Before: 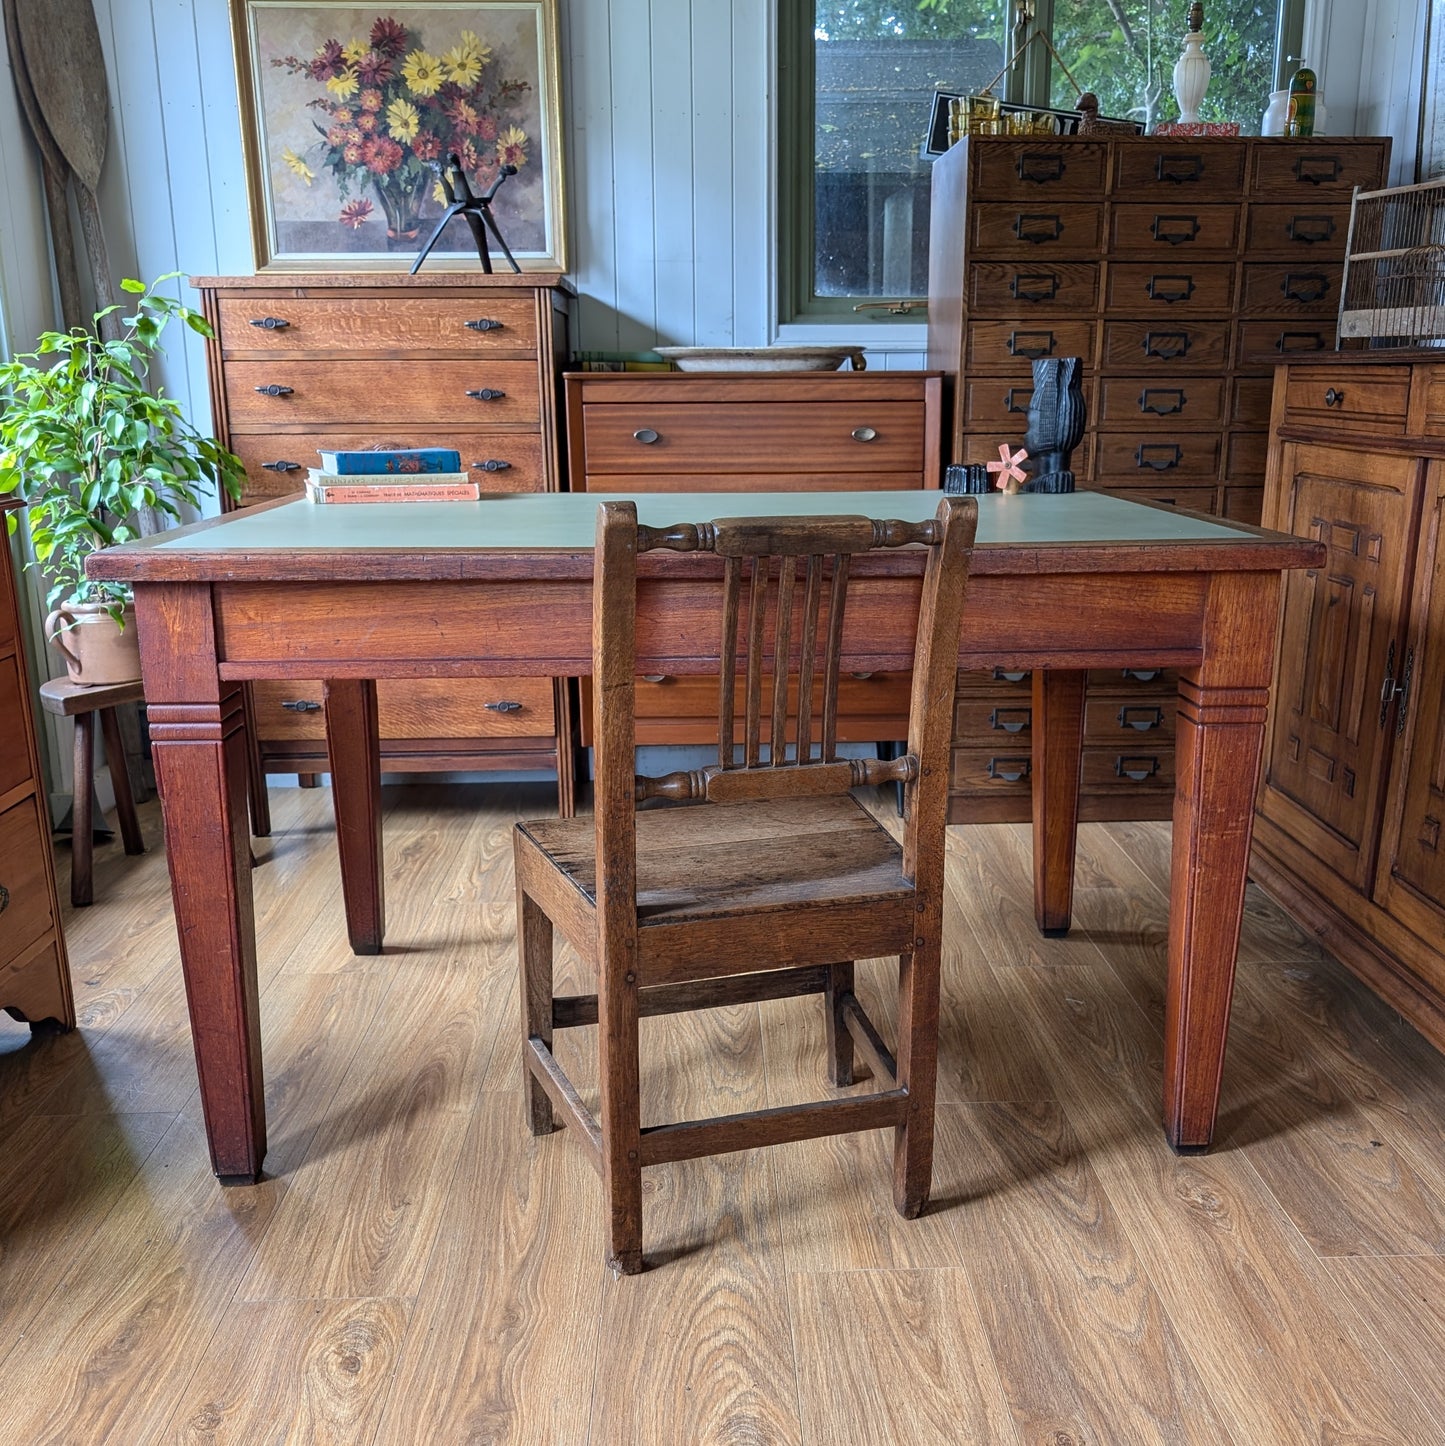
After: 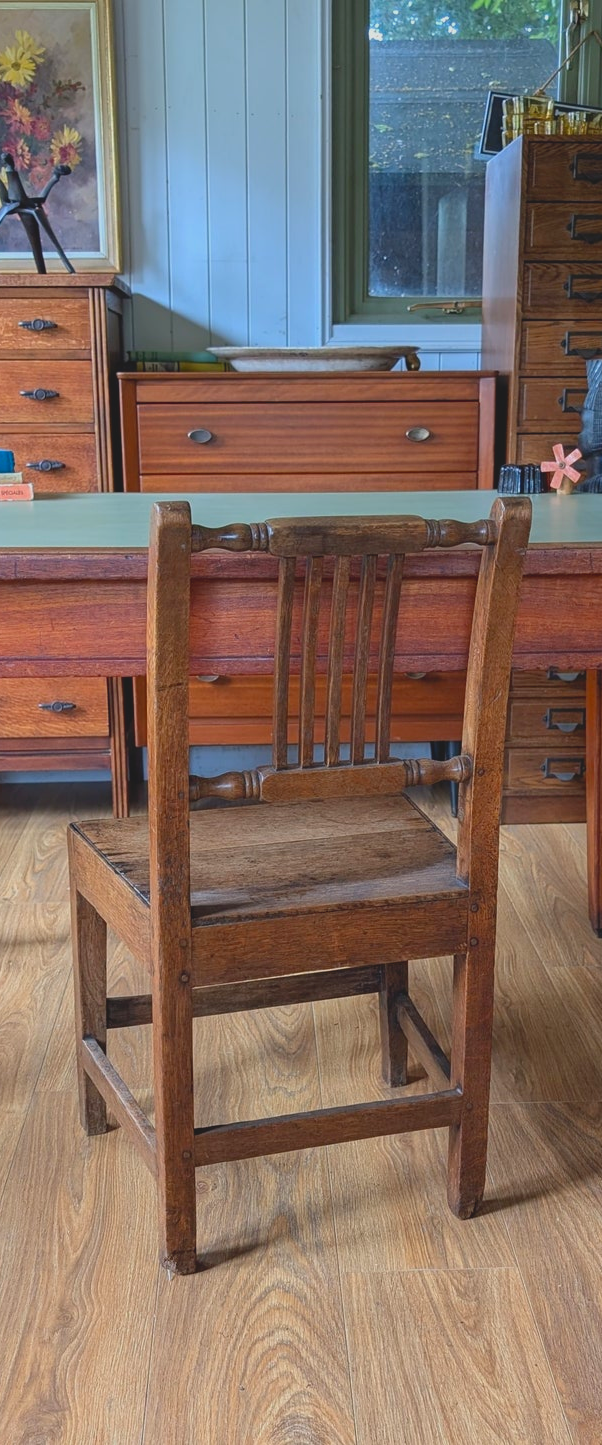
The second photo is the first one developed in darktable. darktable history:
contrast brightness saturation: contrast -0.206, saturation 0.186
crop: left 30.869%, right 27.409%
